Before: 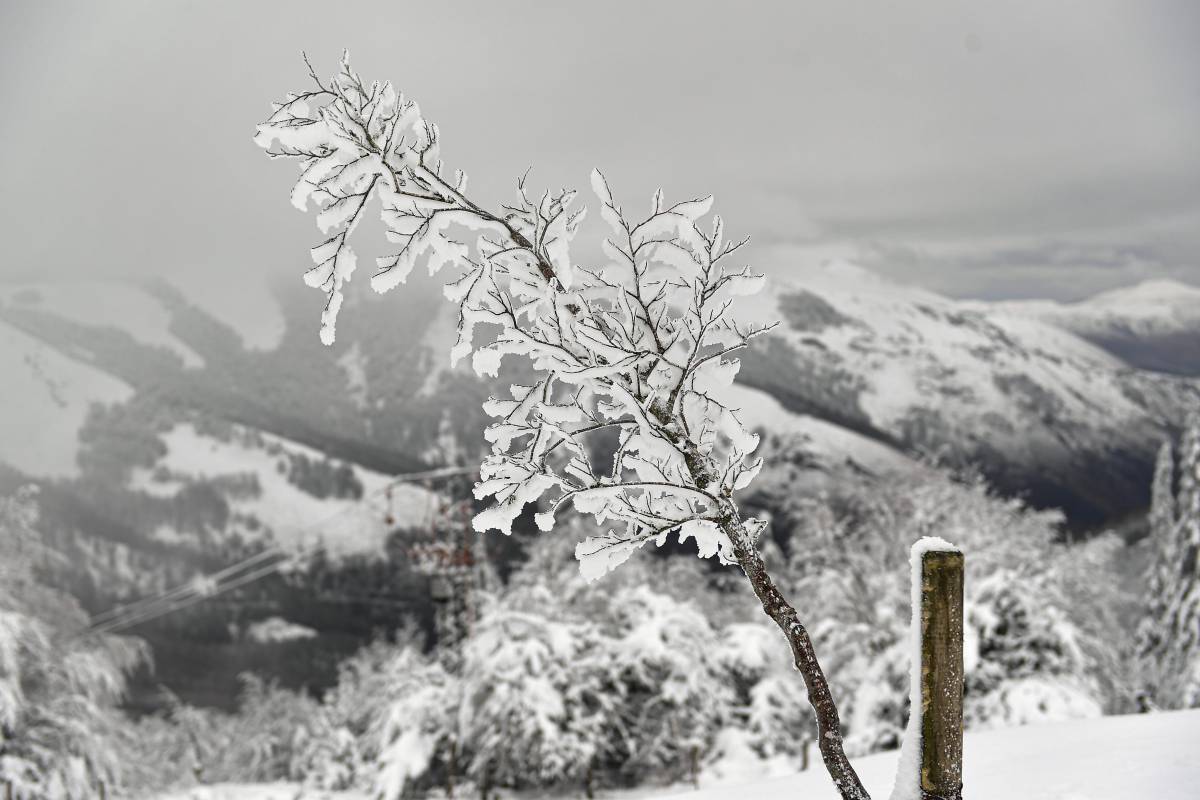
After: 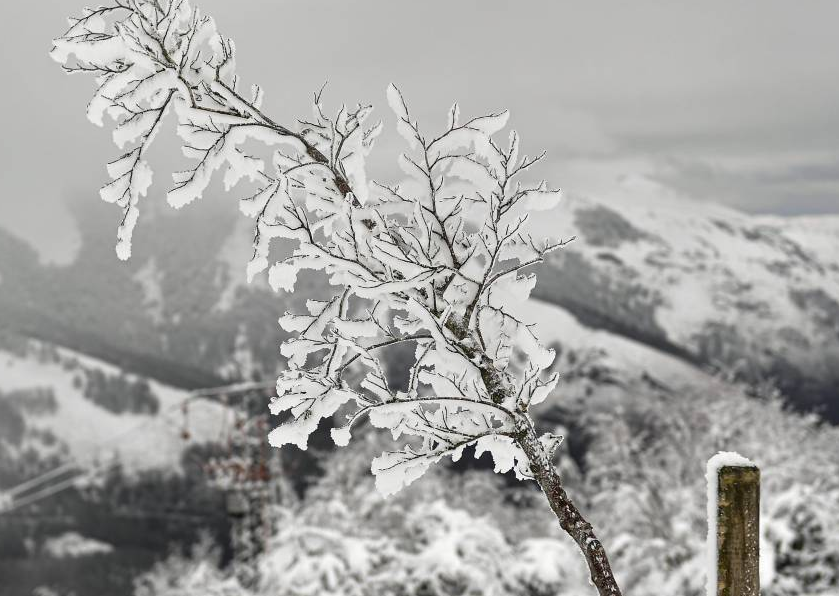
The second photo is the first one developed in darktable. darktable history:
crop and rotate: left 17.069%, top 10.779%, right 13.008%, bottom 14.598%
